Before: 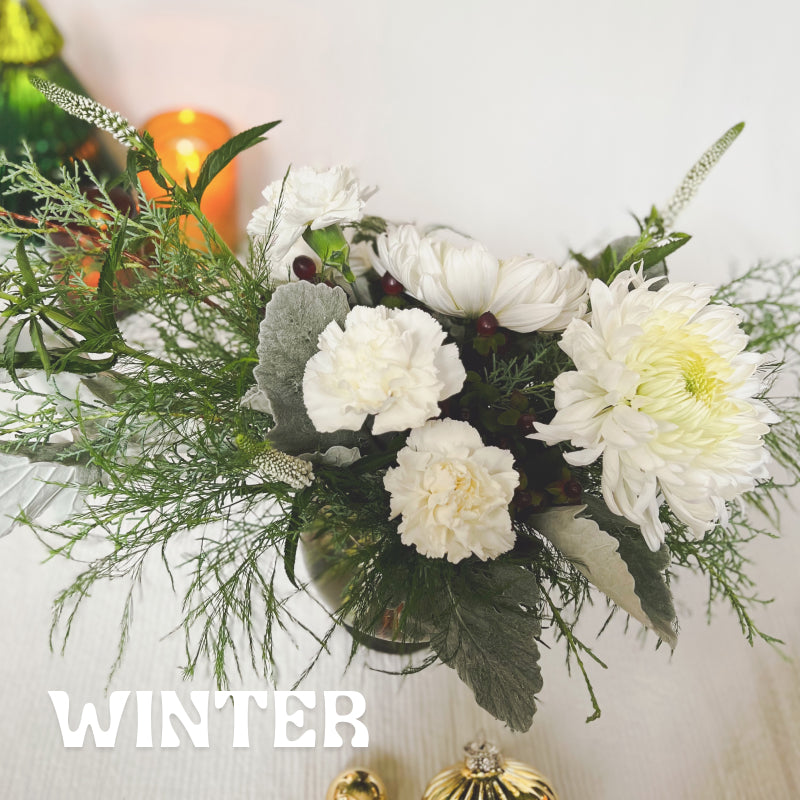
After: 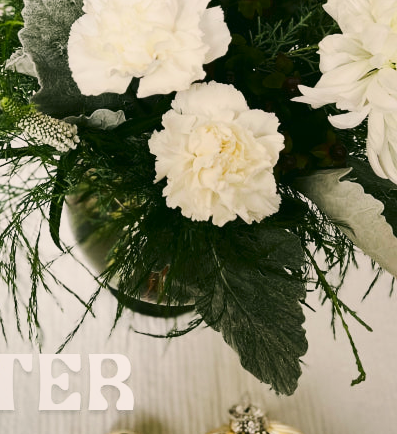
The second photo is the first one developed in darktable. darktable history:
exposure: black level correction 0.002, exposure -0.197 EV, compensate highlight preservation false
filmic rgb: black relative exposure -8.15 EV, white relative exposure 3.77 EV, hardness 4.44, color science v6 (2022)
color correction: highlights a* 4.27, highlights b* 4.92, shadows a* -7.88, shadows b* 4.92
contrast brightness saturation: contrast 0.299
shadows and highlights: shadows 59.05, highlights -60.33, highlights color adjustment 0.095%, soften with gaussian
crop: left 29.477%, top 42.129%, right 20.856%, bottom 3.516%
levels: levels [0, 0.492, 0.984]
